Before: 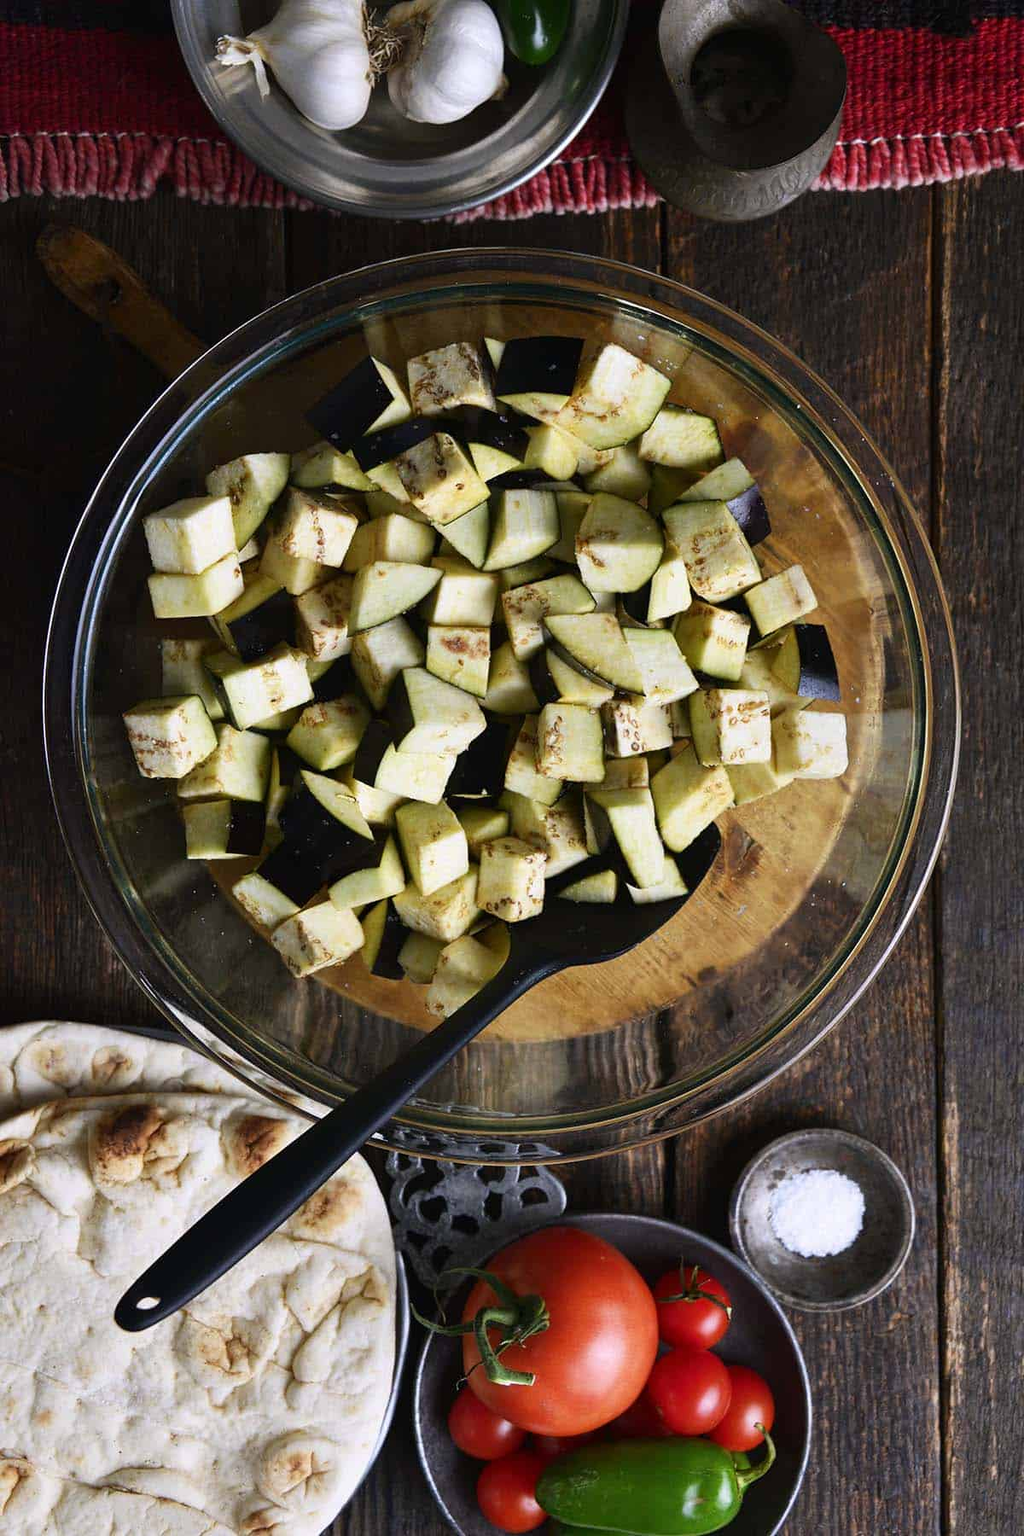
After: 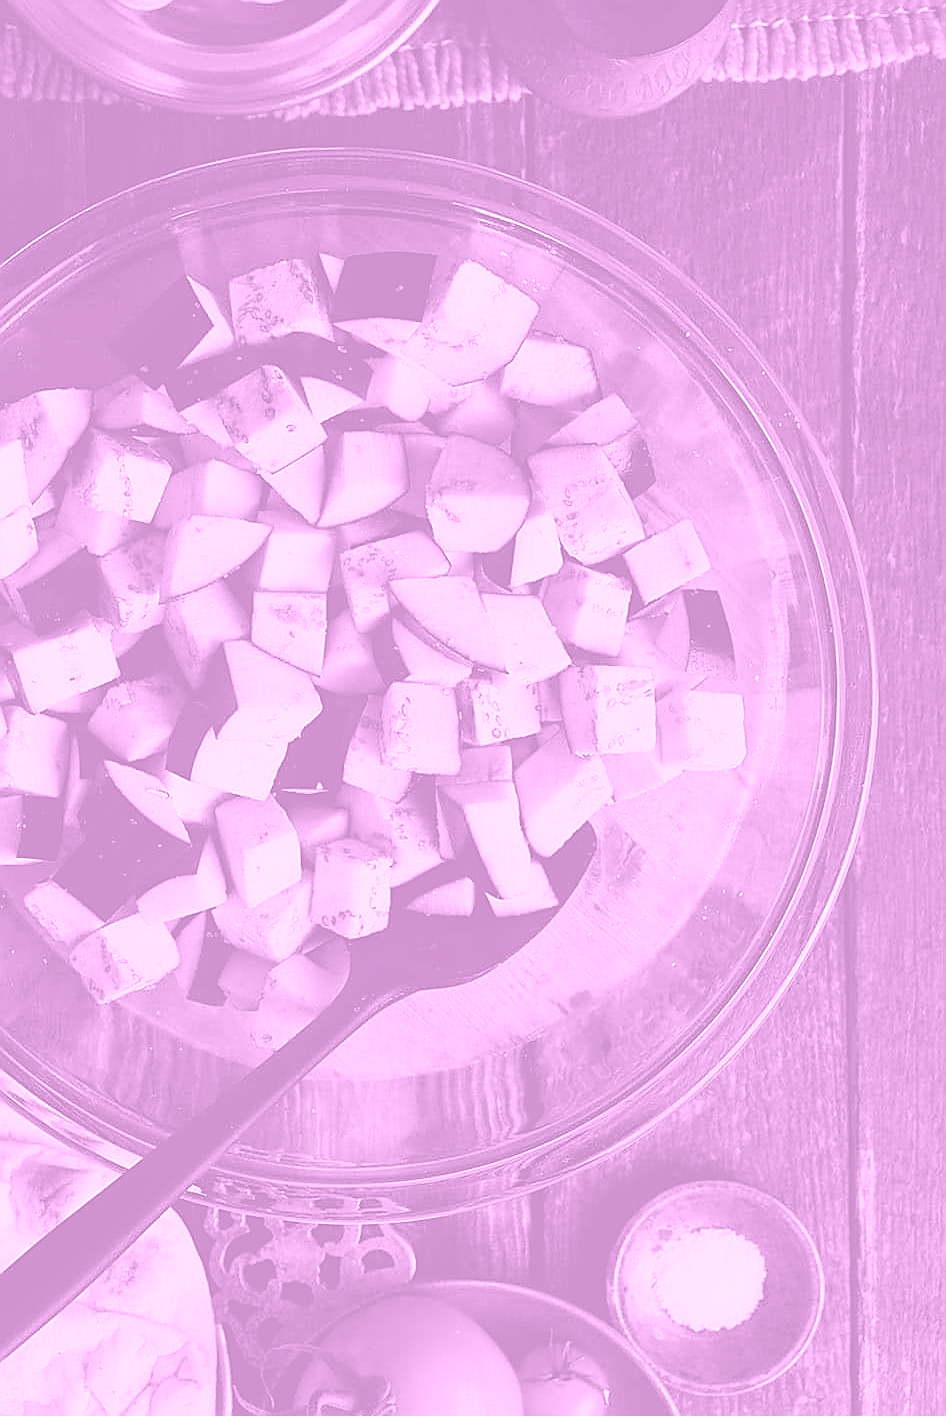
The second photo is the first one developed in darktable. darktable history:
exposure: black level correction 0.001, compensate highlight preservation false
sharpen: radius 1.4, amount 1.25, threshold 0.7
crop and rotate: left 20.74%, top 7.912%, right 0.375%, bottom 13.378%
colorize: hue 331.2°, saturation 75%, source mix 30.28%, lightness 70.52%, version 1
white balance: red 1.127, blue 0.943
